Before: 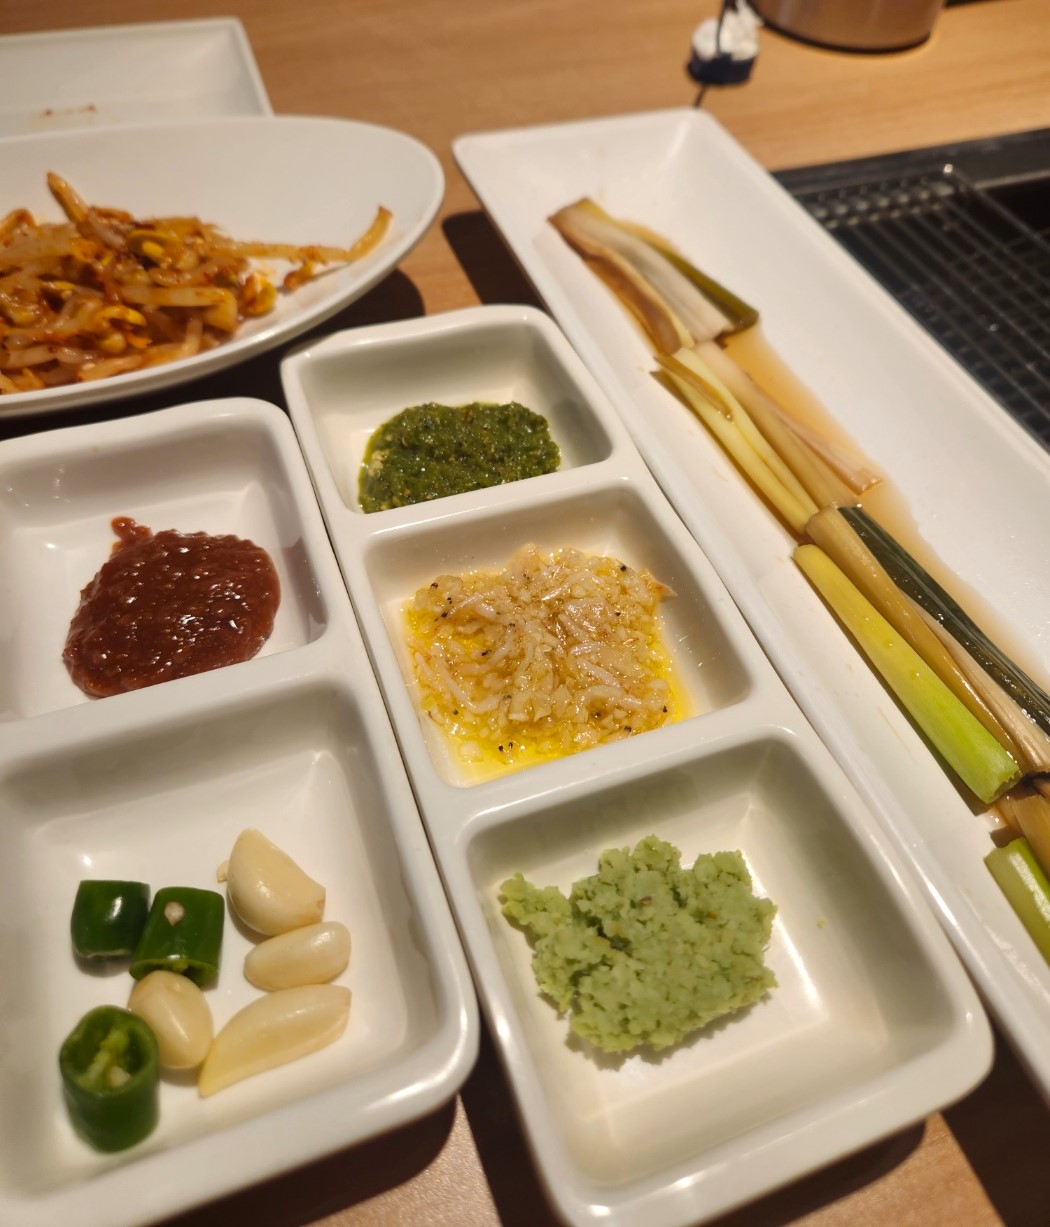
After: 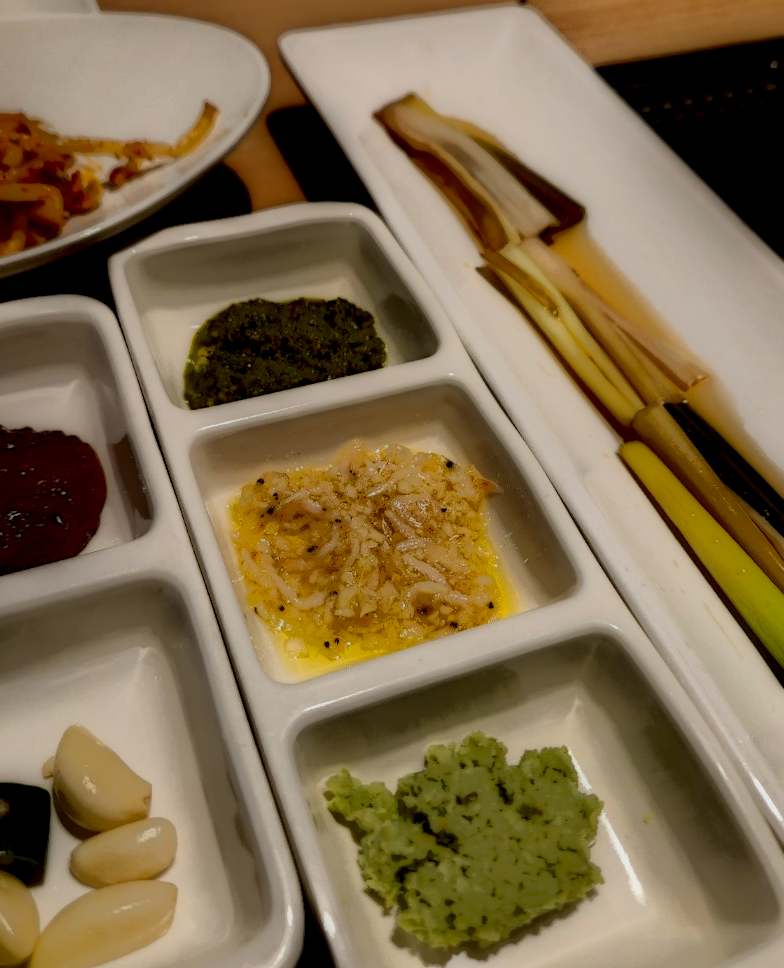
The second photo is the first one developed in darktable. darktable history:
local contrast: highlights 0%, shadows 227%, detail 164%, midtone range 0.005
crop: left 16.658%, top 8.553%, right 8.603%, bottom 12.54%
